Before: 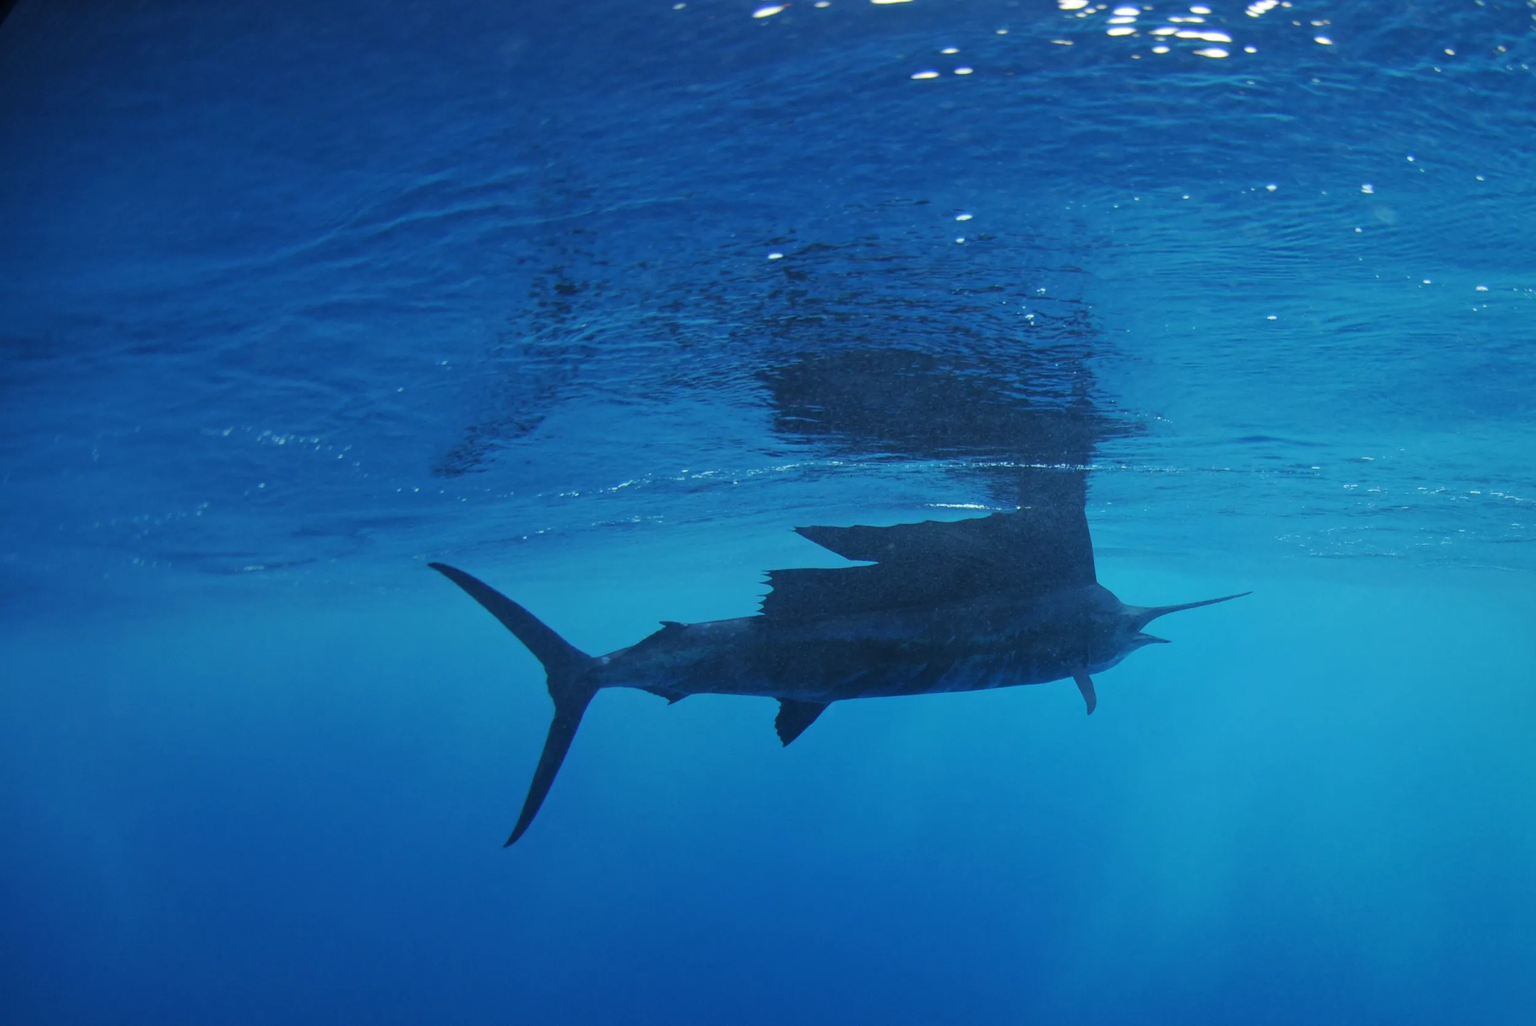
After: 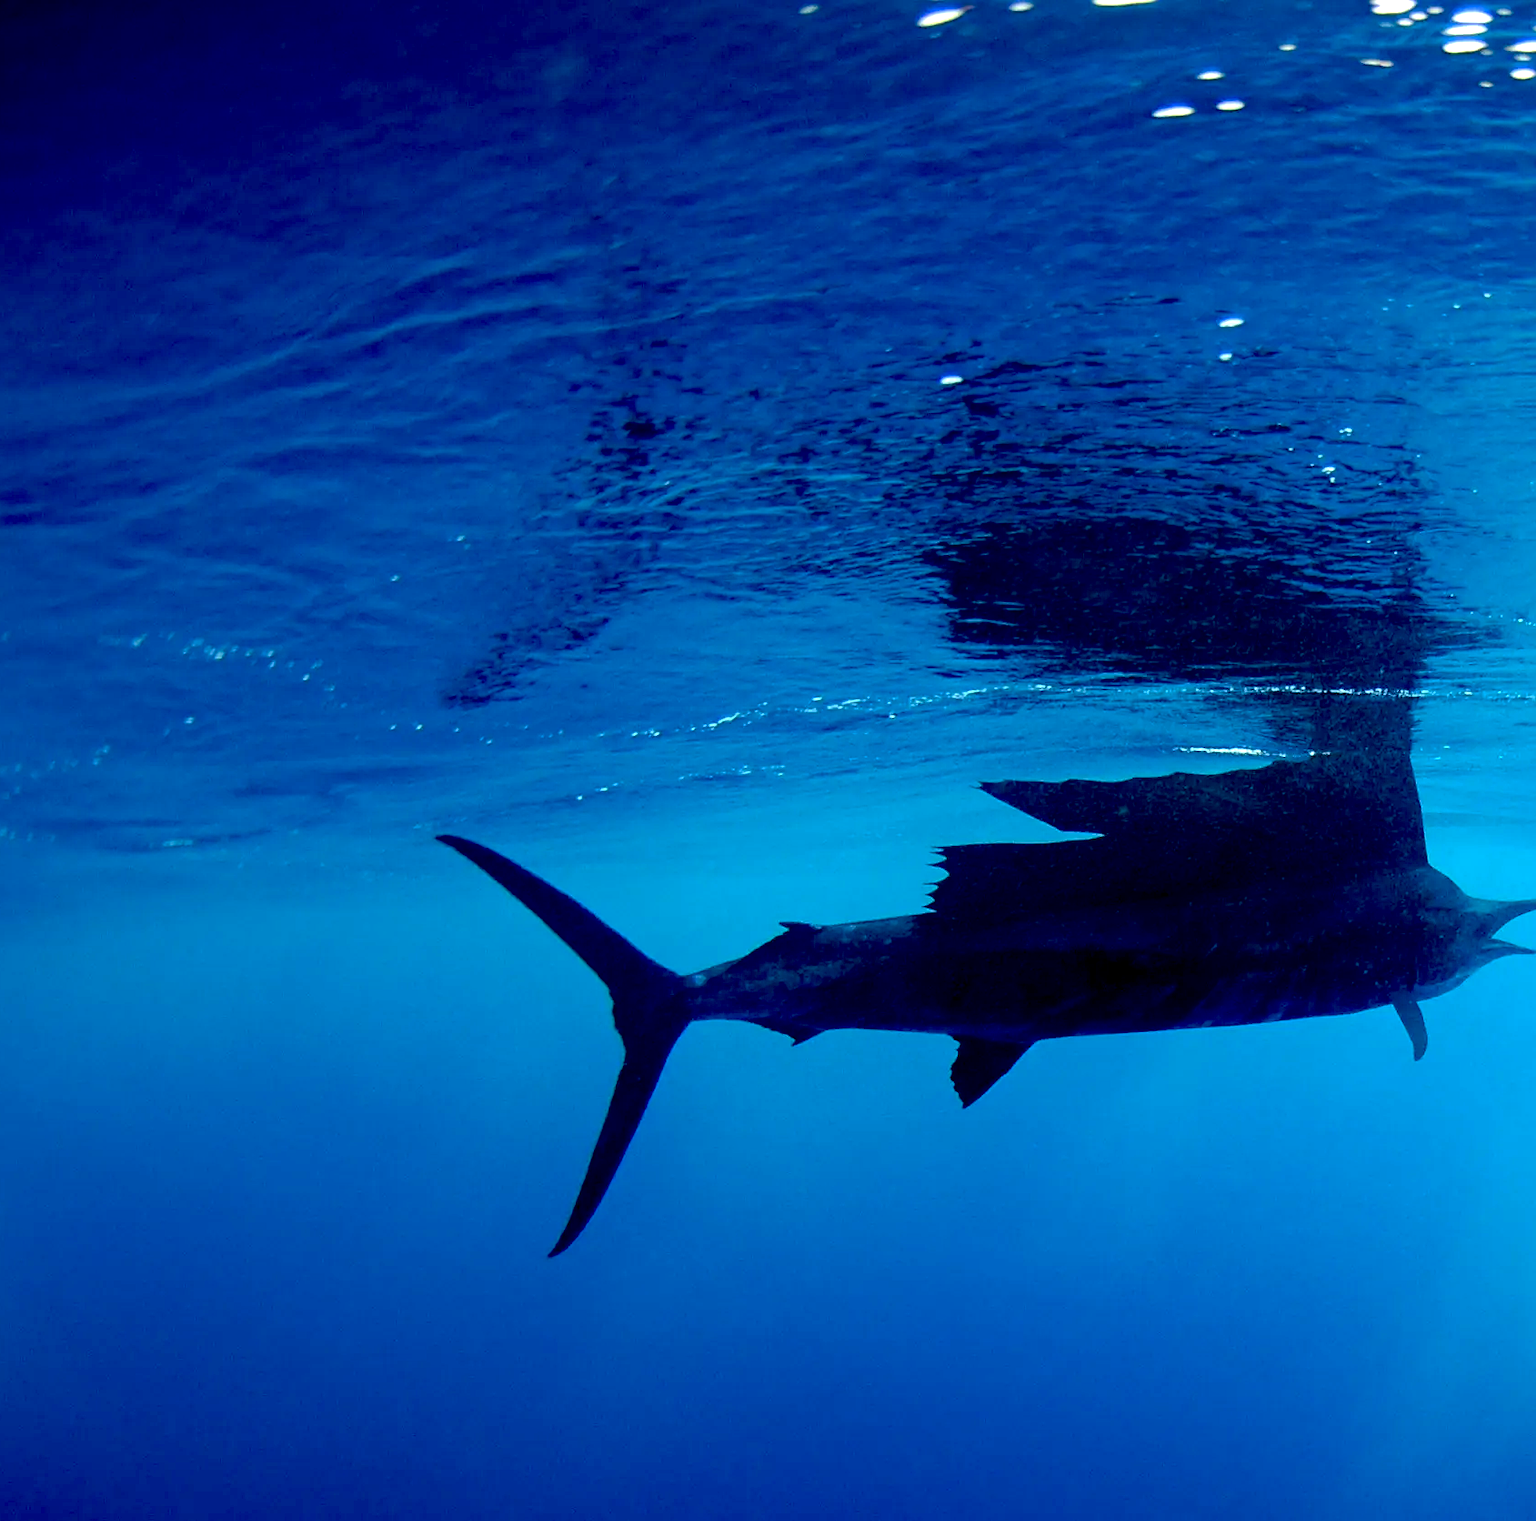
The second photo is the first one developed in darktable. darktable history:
base curve: curves: ch0 [(0, 0) (0.74, 0.67) (1, 1)], preserve colors none
sharpen: amount 0.491
crop and rotate: left 8.753%, right 23.826%
tone equalizer: -8 EV -1.08 EV, -7 EV -1.01 EV, -6 EV -0.894 EV, -5 EV -0.545 EV, -3 EV 0.548 EV, -2 EV 0.869 EV, -1 EV 1.01 EV, +0 EV 1.08 EV, mask exposure compensation -0.489 EV
exposure: black level correction 0.044, exposure -0.232 EV, compensate highlight preservation false
